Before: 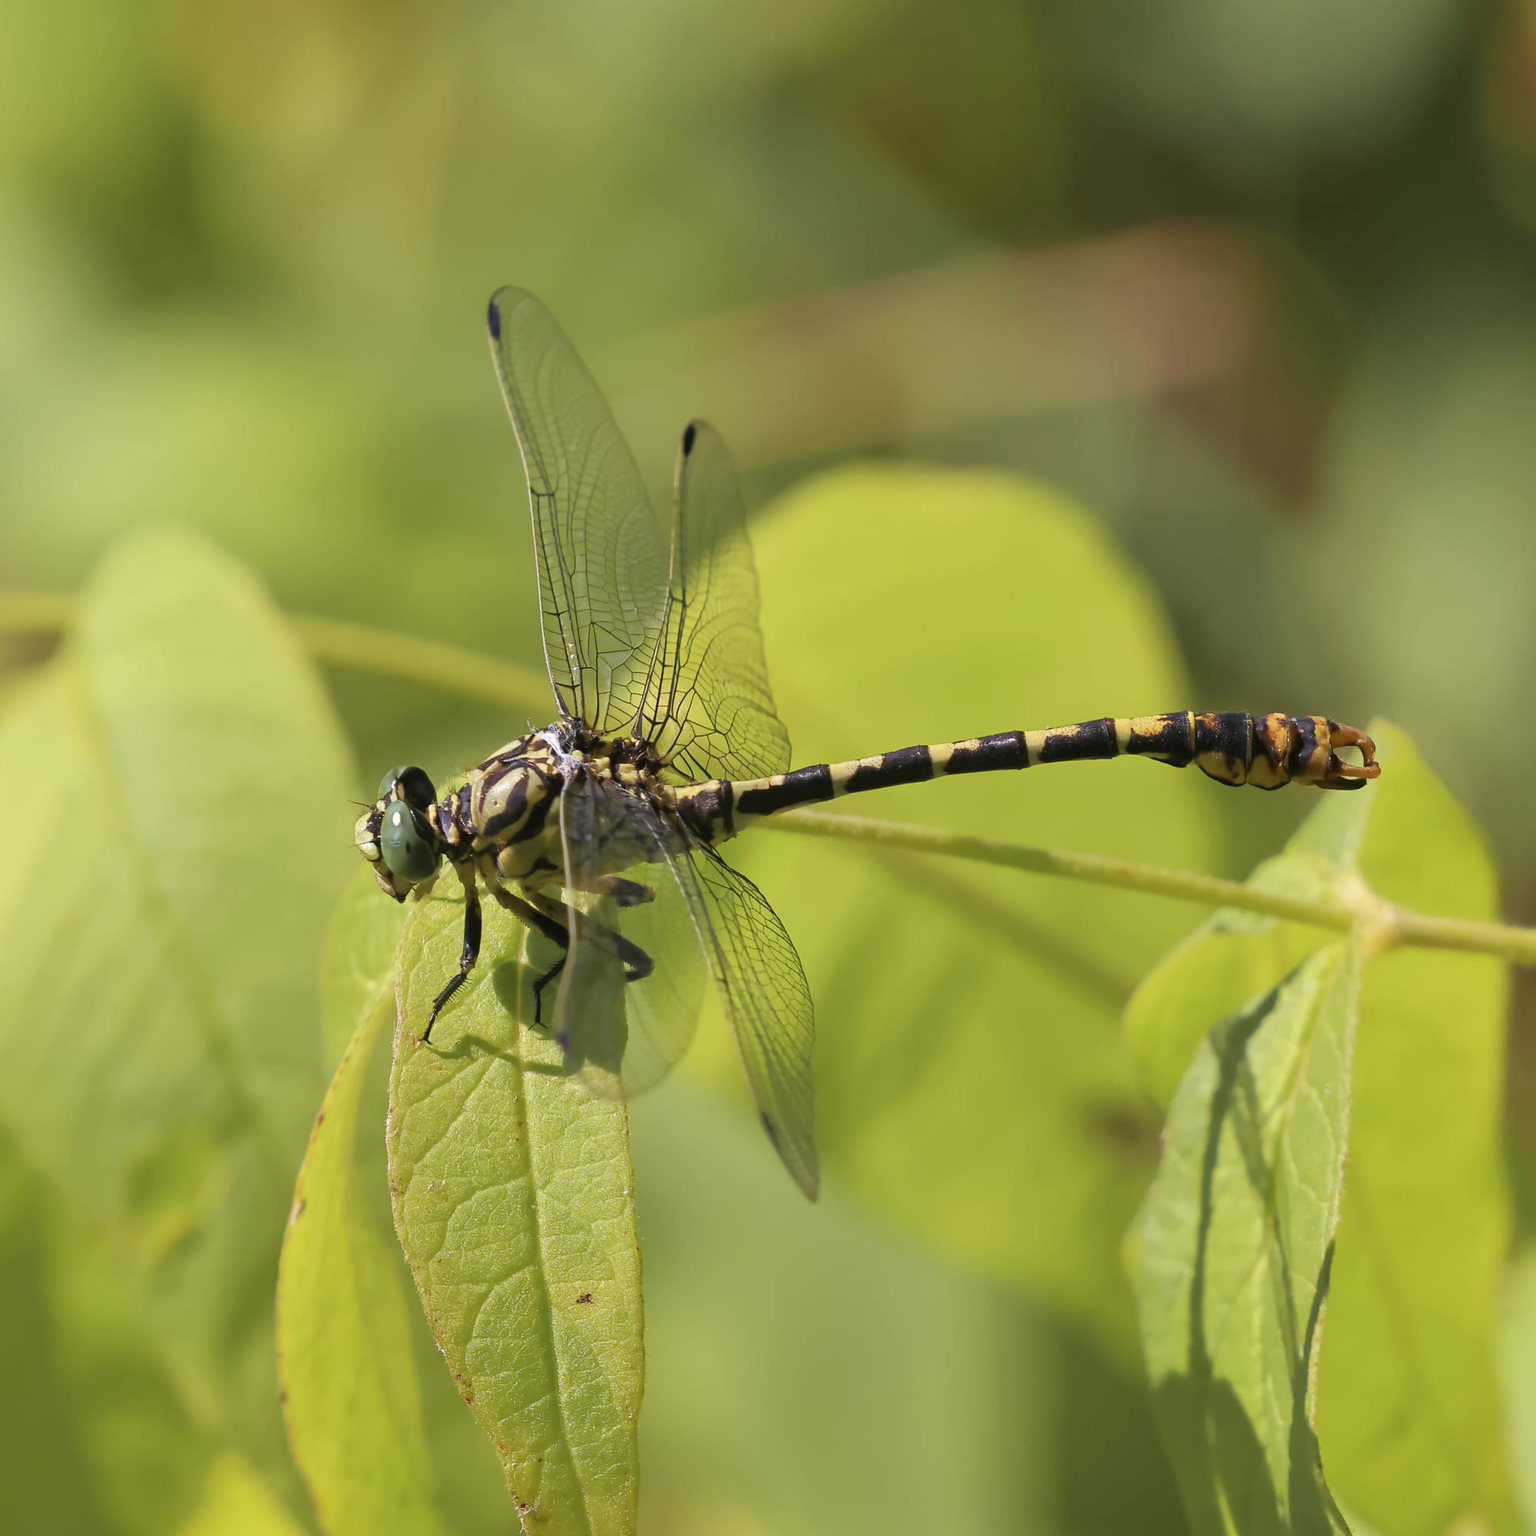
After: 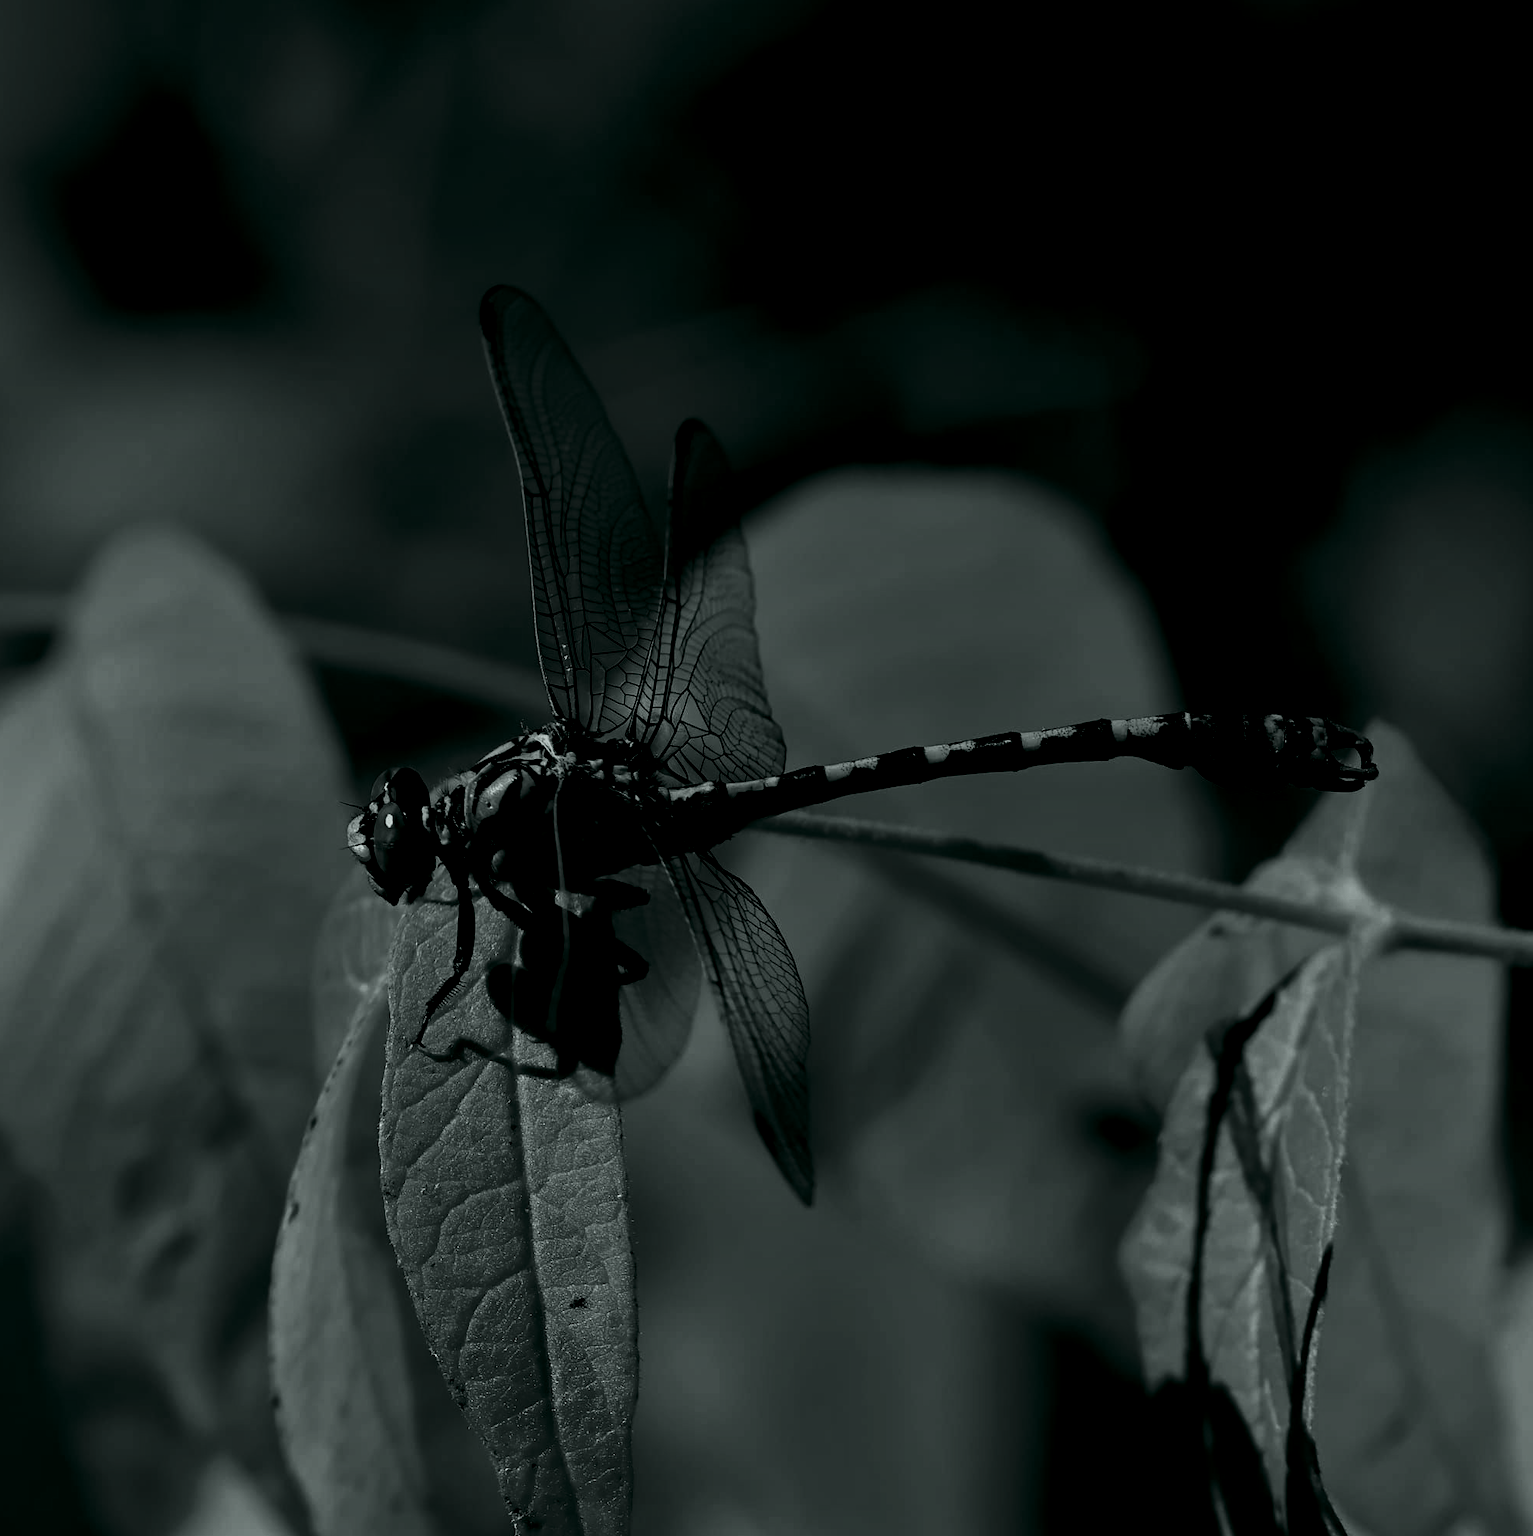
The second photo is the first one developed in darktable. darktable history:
contrast brightness saturation: contrast 0.02, brightness -1, saturation -1
colorize: hue 90°, saturation 19%, lightness 1.59%, version 1
exposure: black level correction 0.001, exposure 1.05 EV, compensate exposure bias true, compensate highlight preservation false
crop and rotate: left 0.614%, top 0.179%, bottom 0.309%
graduated density: on, module defaults
